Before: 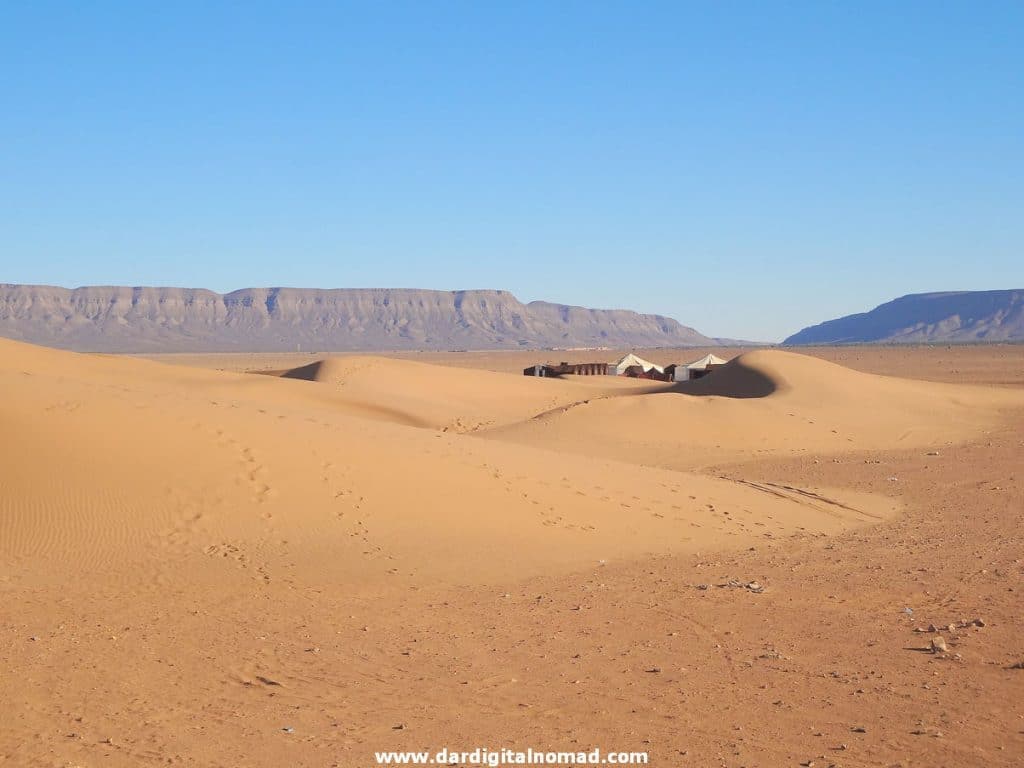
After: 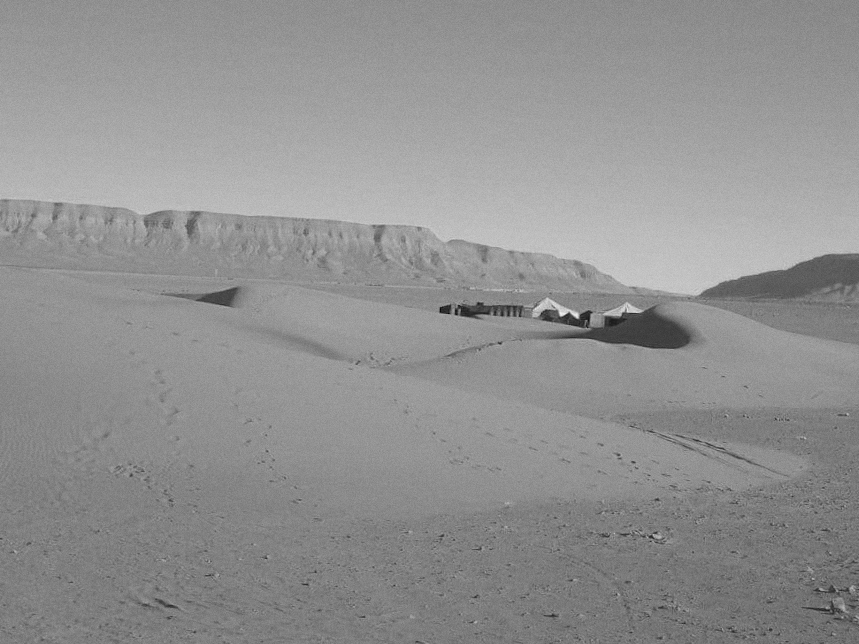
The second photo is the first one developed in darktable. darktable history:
grain: coarseness 0.09 ISO, strength 16.61%
color balance rgb: linear chroma grading › global chroma 15%, perceptual saturation grading › global saturation 30%
white balance: red 0.978, blue 0.999
color zones: curves: ch0 [(0, 0.425) (0.143, 0.422) (0.286, 0.42) (0.429, 0.419) (0.571, 0.419) (0.714, 0.42) (0.857, 0.422) (1, 0.425)]
monochrome: on, module defaults
crop and rotate: angle -3.27°, left 5.211%, top 5.211%, right 4.607%, bottom 4.607%
